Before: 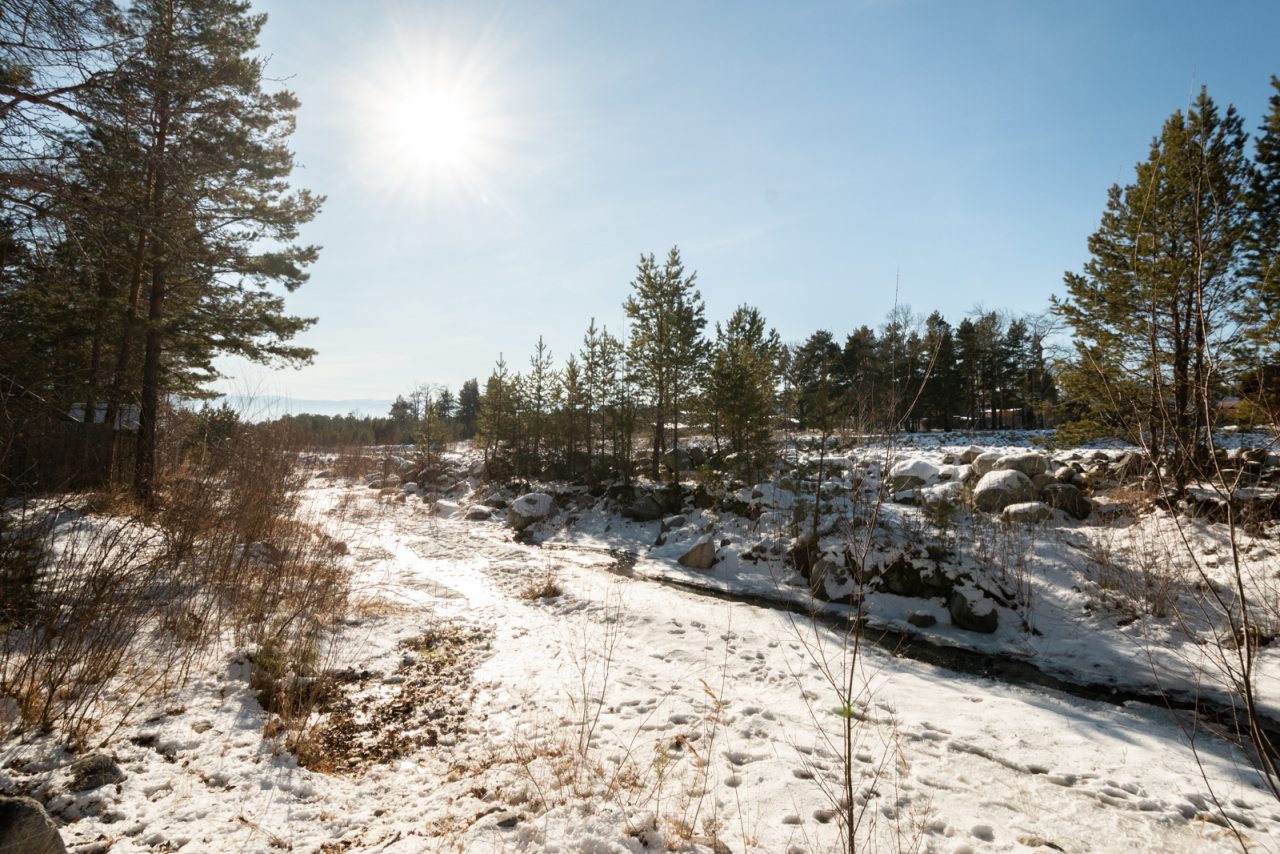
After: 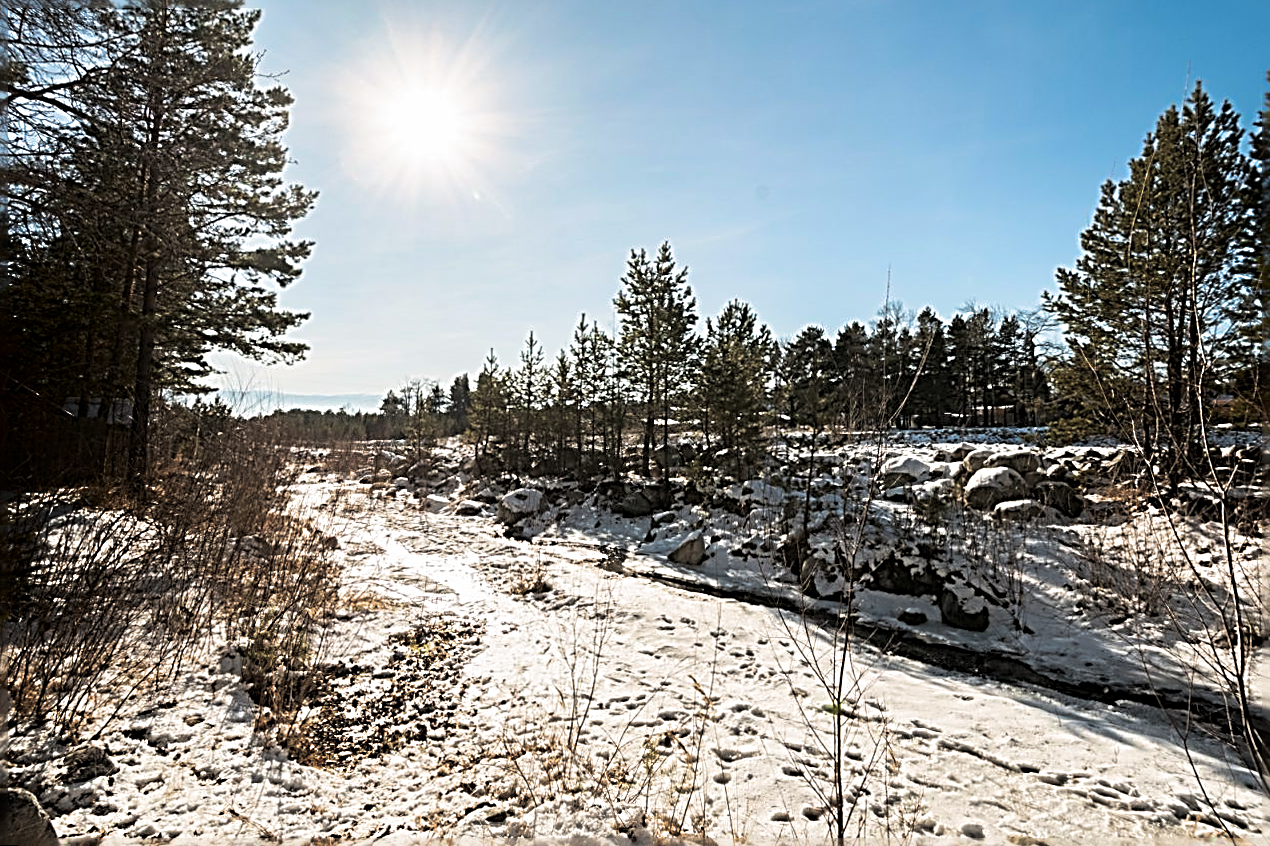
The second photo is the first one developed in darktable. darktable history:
color balance rgb: perceptual saturation grading › global saturation 40%, global vibrance 15%
sharpen: radius 3.158, amount 1.731
split-toning: shadows › hue 36°, shadows › saturation 0.05, highlights › hue 10.8°, highlights › saturation 0.15, compress 40%
rotate and perspective: rotation 0.192°, lens shift (horizontal) -0.015, crop left 0.005, crop right 0.996, crop top 0.006, crop bottom 0.99
shadows and highlights: shadows -88.03, highlights -35.45, shadows color adjustment 99.15%, highlights color adjustment 0%, soften with gaussian
